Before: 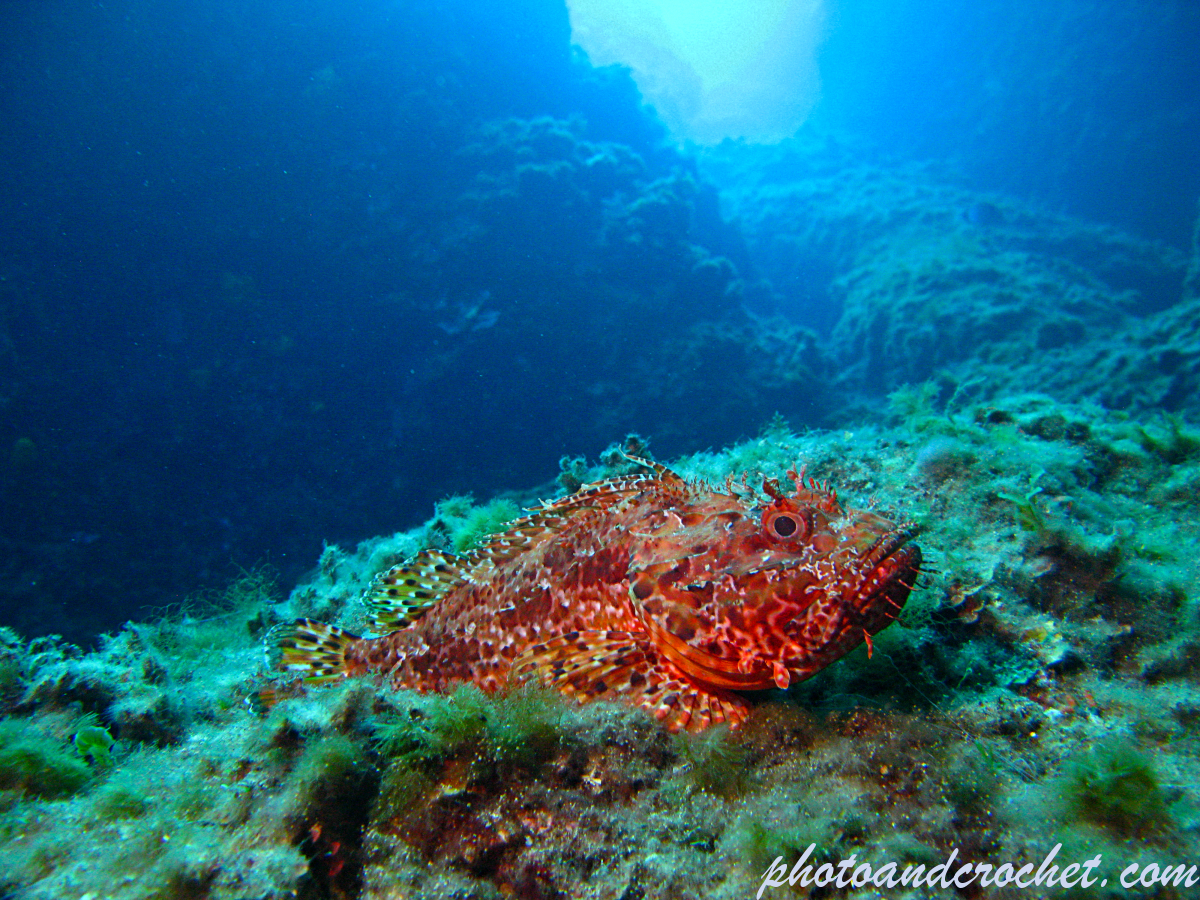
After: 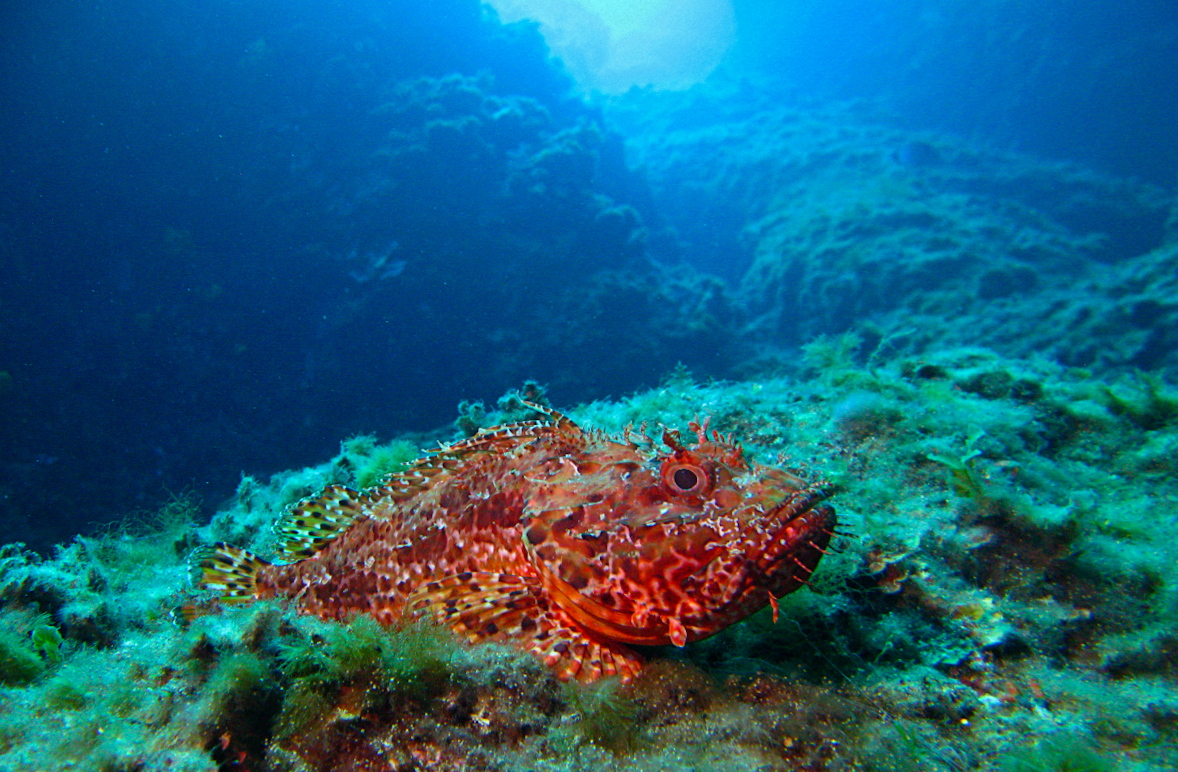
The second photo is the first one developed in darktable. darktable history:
rotate and perspective: rotation 1.69°, lens shift (vertical) -0.023, lens shift (horizontal) -0.291, crop left 0.025, crop right 0.988, crop top 0.092, crop bottom 0.842
exposure: exposure -0.064 EV, compensate highlight preservation false
velvia: strength 17%
